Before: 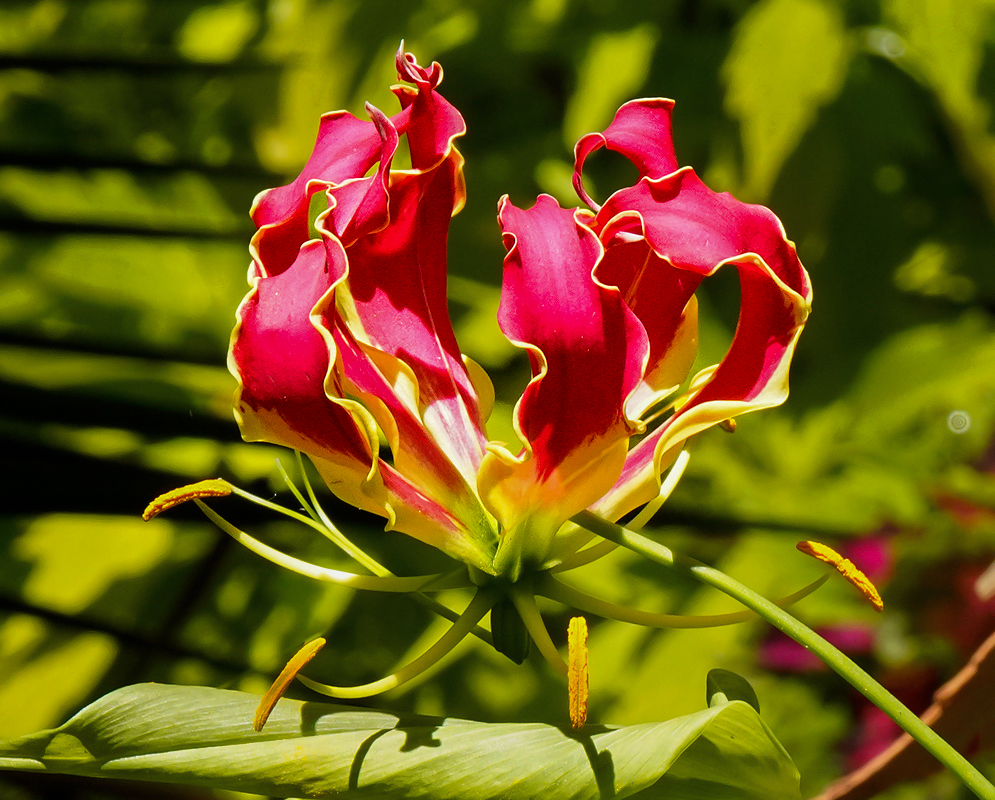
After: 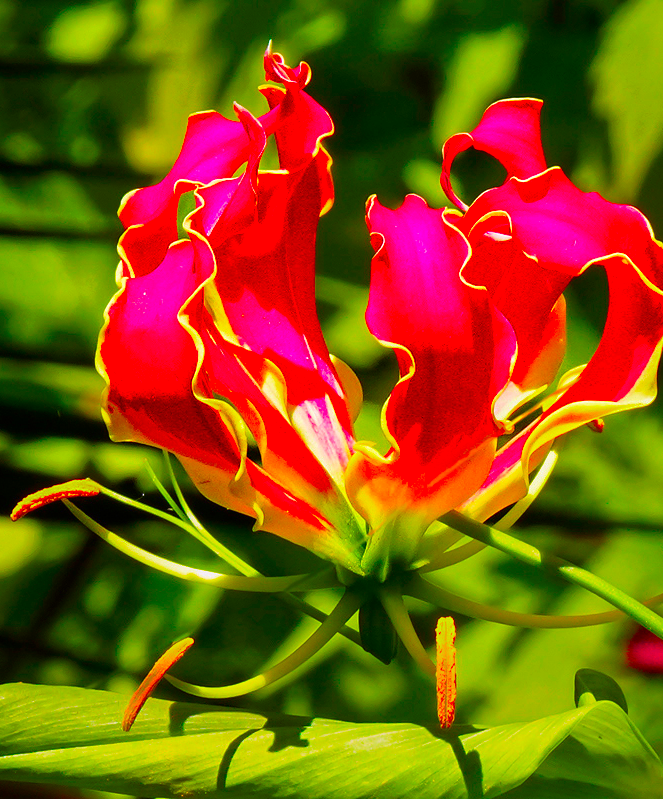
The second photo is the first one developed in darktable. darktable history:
crop and rotate: left 13.342%, right 19.991%
color correction: highlights a* 1.59, highlights b* -1.7, saturation 2.48
